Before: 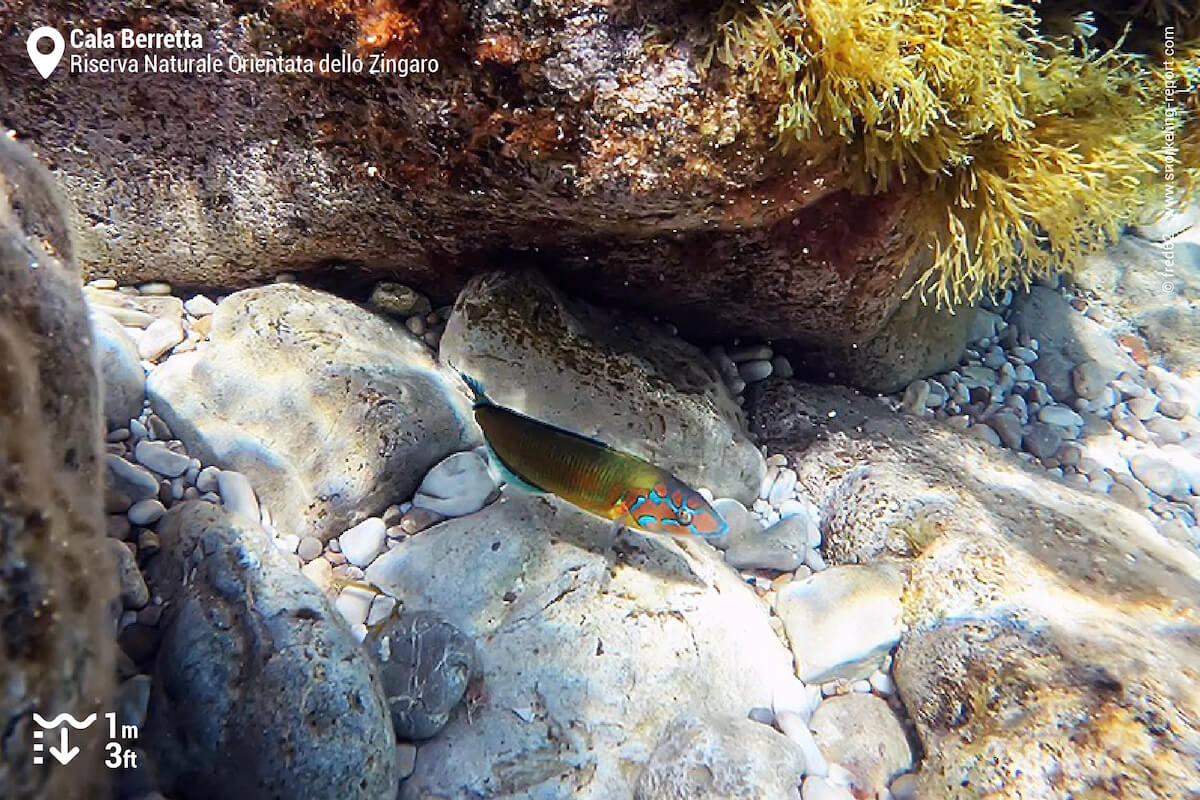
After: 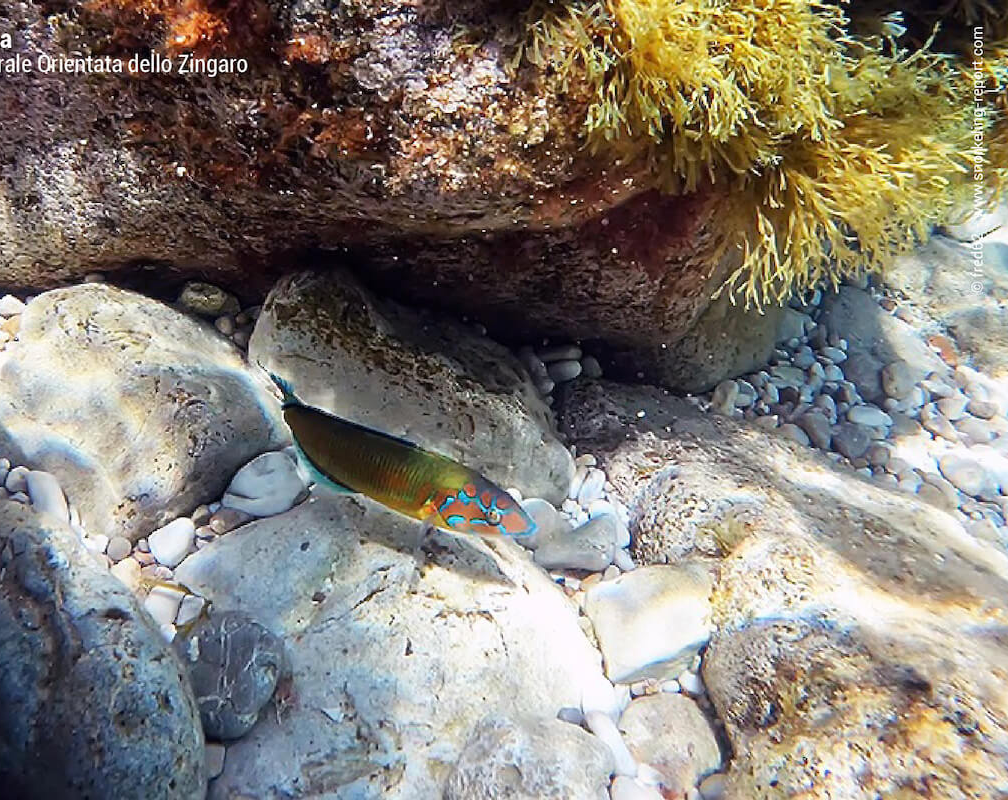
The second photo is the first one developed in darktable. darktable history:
crop: left 15.977%
